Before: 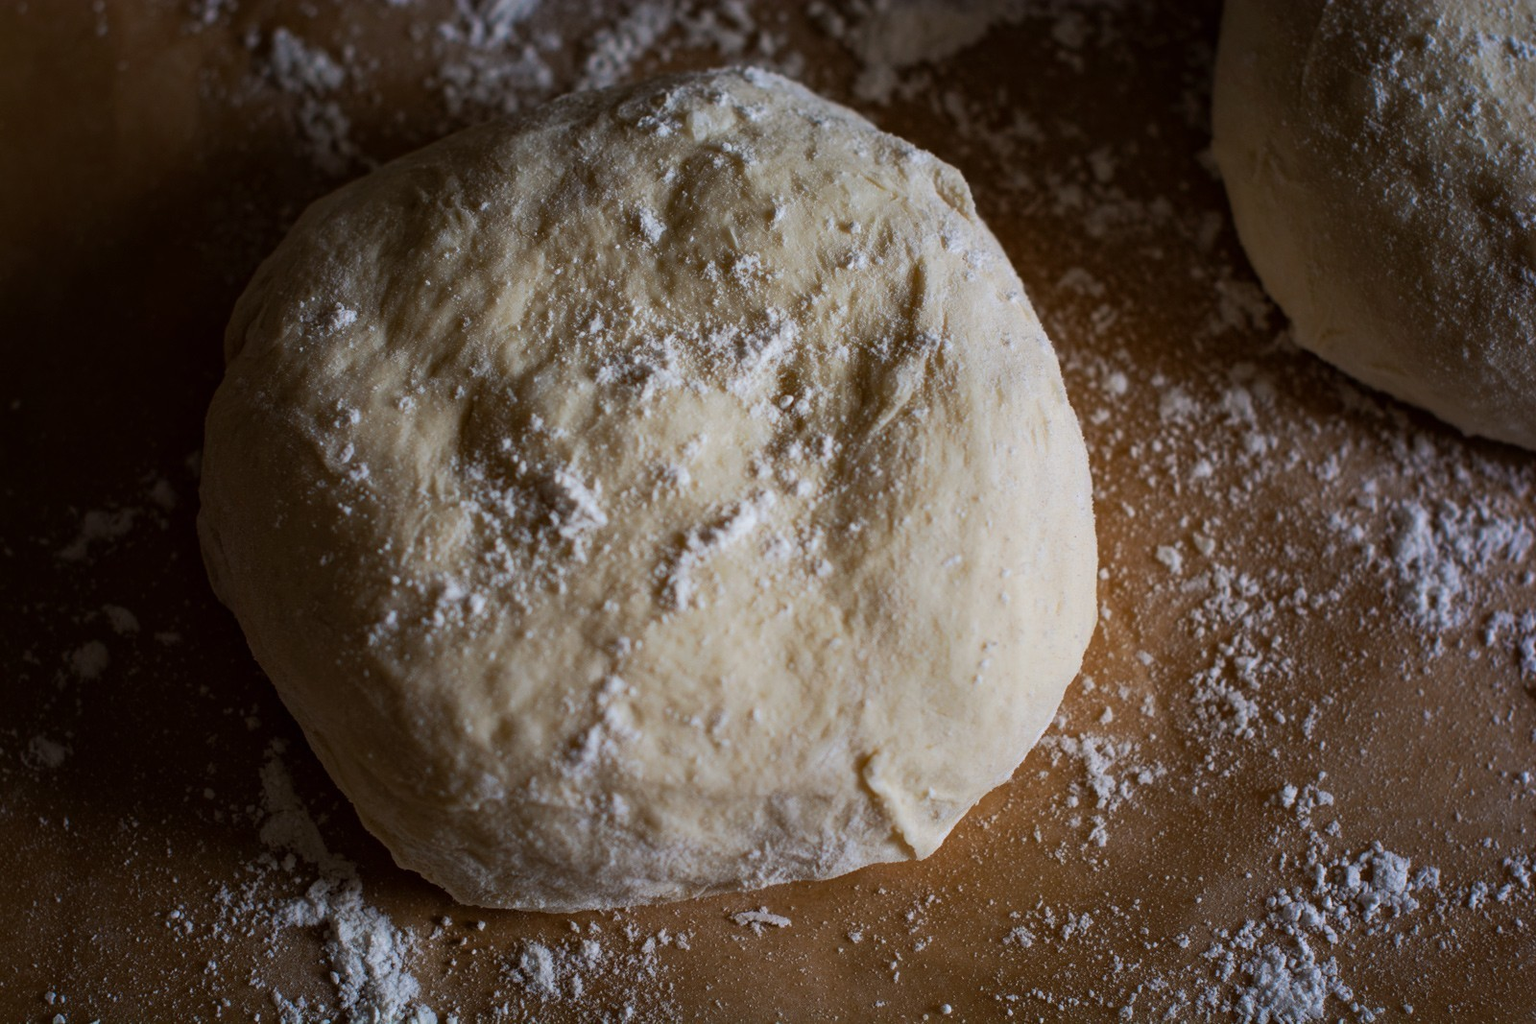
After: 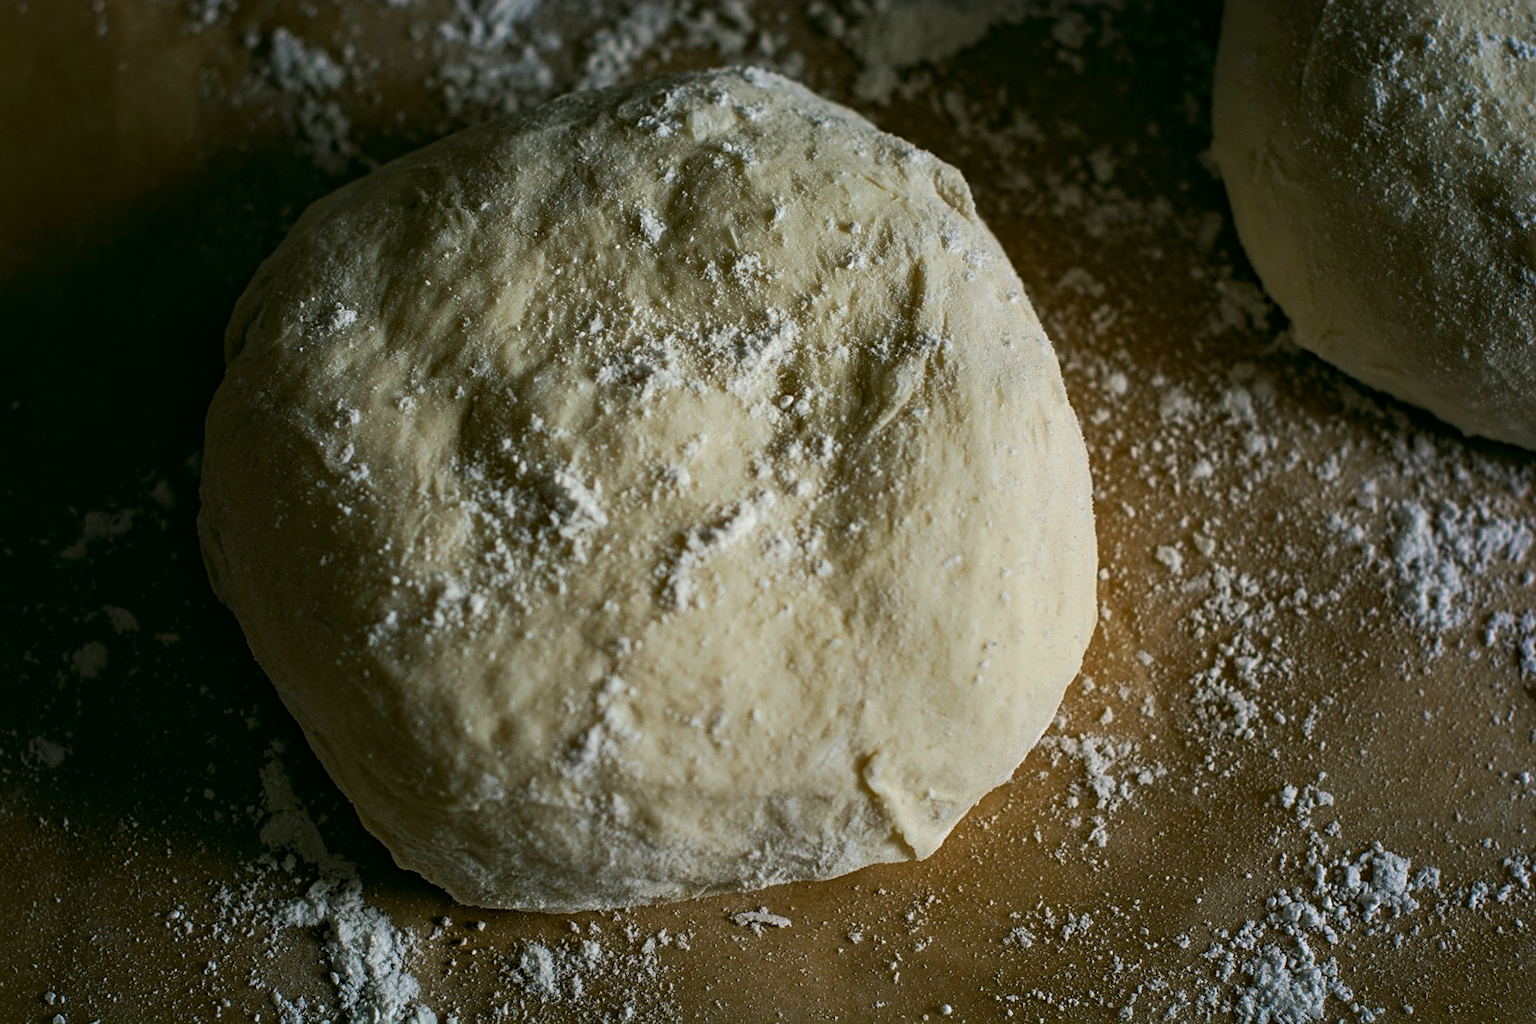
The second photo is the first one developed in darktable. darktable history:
color correction: highlights a* -0.559, highlights b* 9.21, shadows a* -9.01, shadows b* 1.22
sharpen: amount 0.213
contrast equalizer: octaves 7, y [[0.502, 0.505, 0.512, 0.529, 0.564, 0.588], [0.5 ×6], [0.502, 0.505, 0.512, 0.529, 0.564, 0.588], [0, 0.001, 0.001, 0.004, 0.008, 0.011], [0, 0.001, 0.001, 0.004, 0.008, 0.011]]
tone equalizer: edges refinement/feathering 500, mask exposure compensation -1.57 EV, preserve details no
